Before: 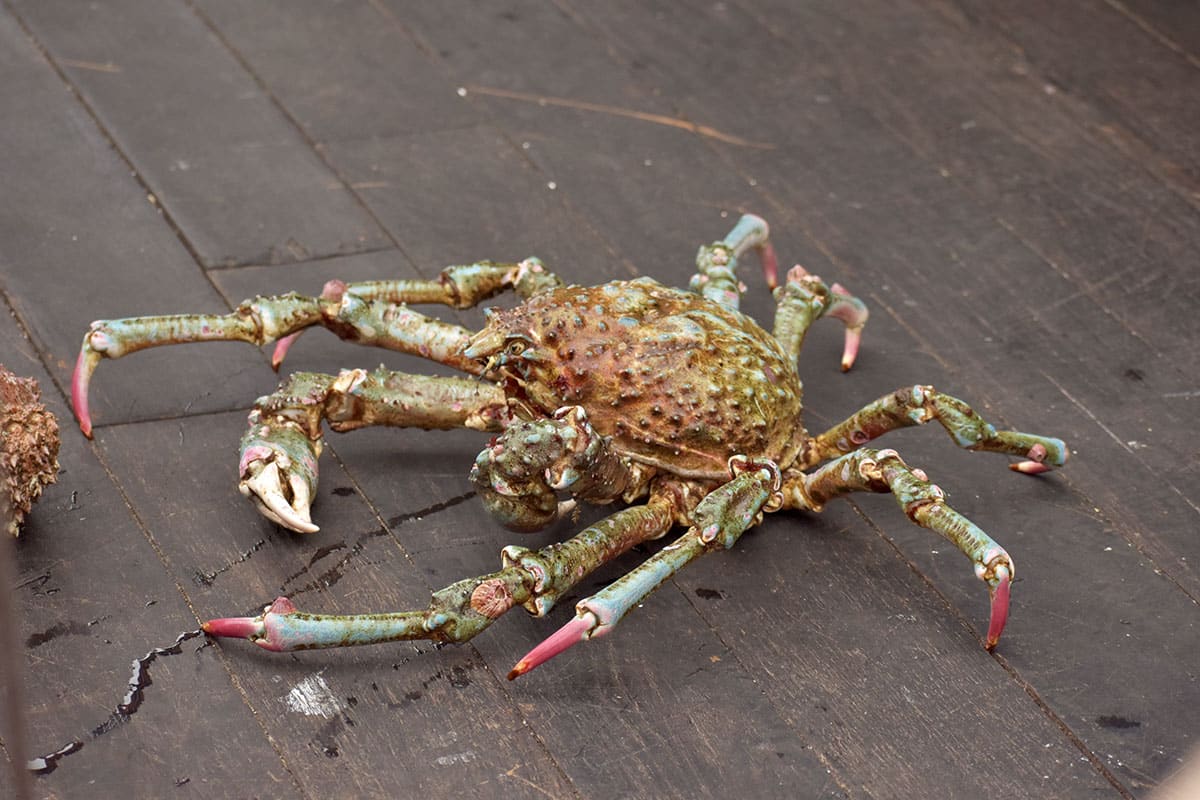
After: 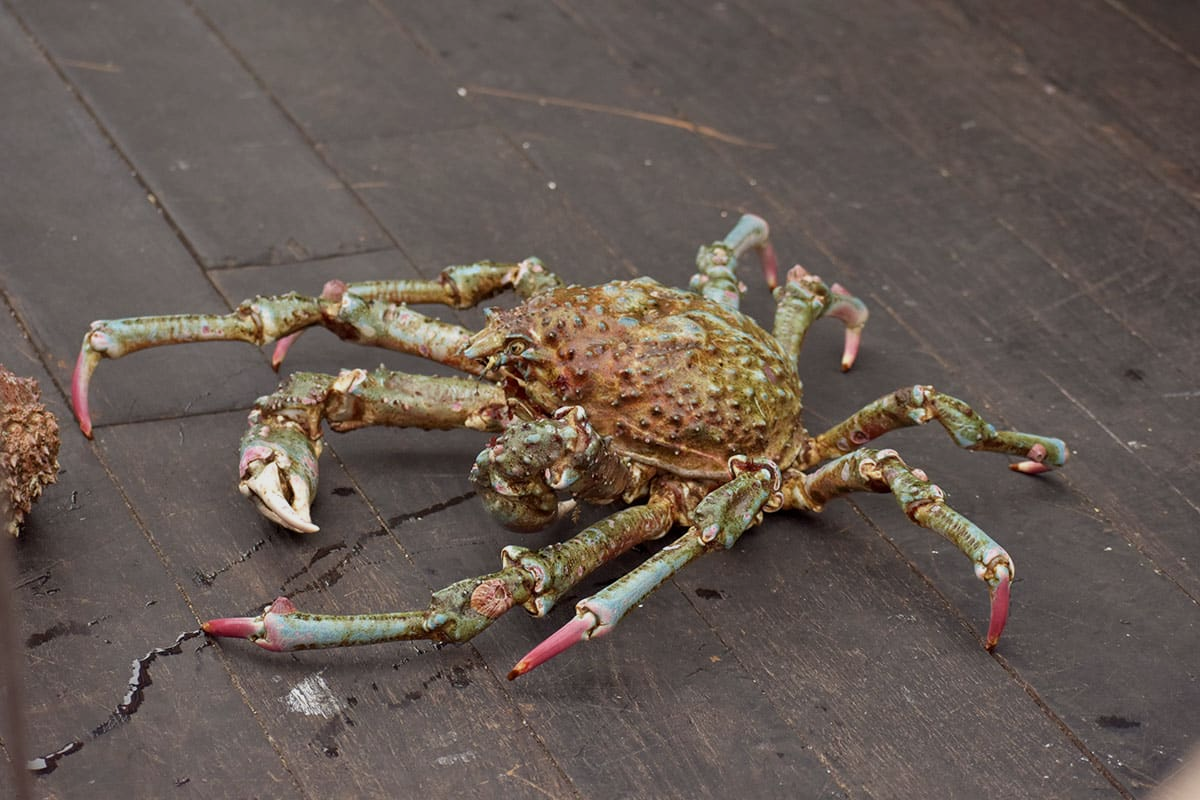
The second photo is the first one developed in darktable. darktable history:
exposure: exposure -0.332 EV, compensate highlight preservation false
